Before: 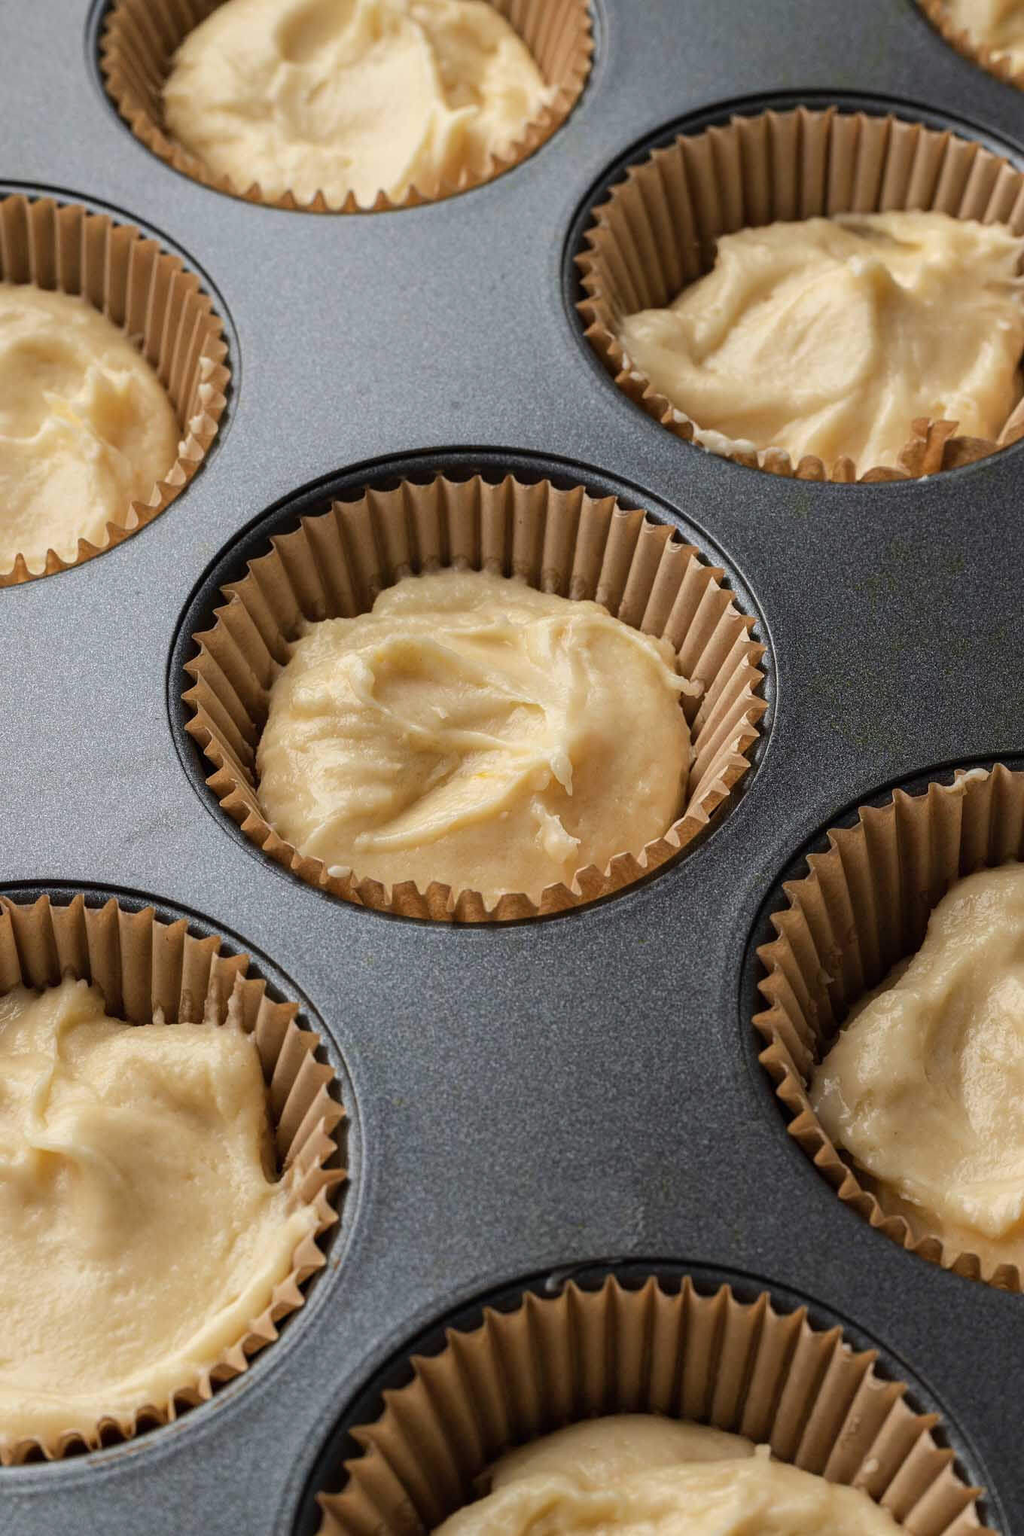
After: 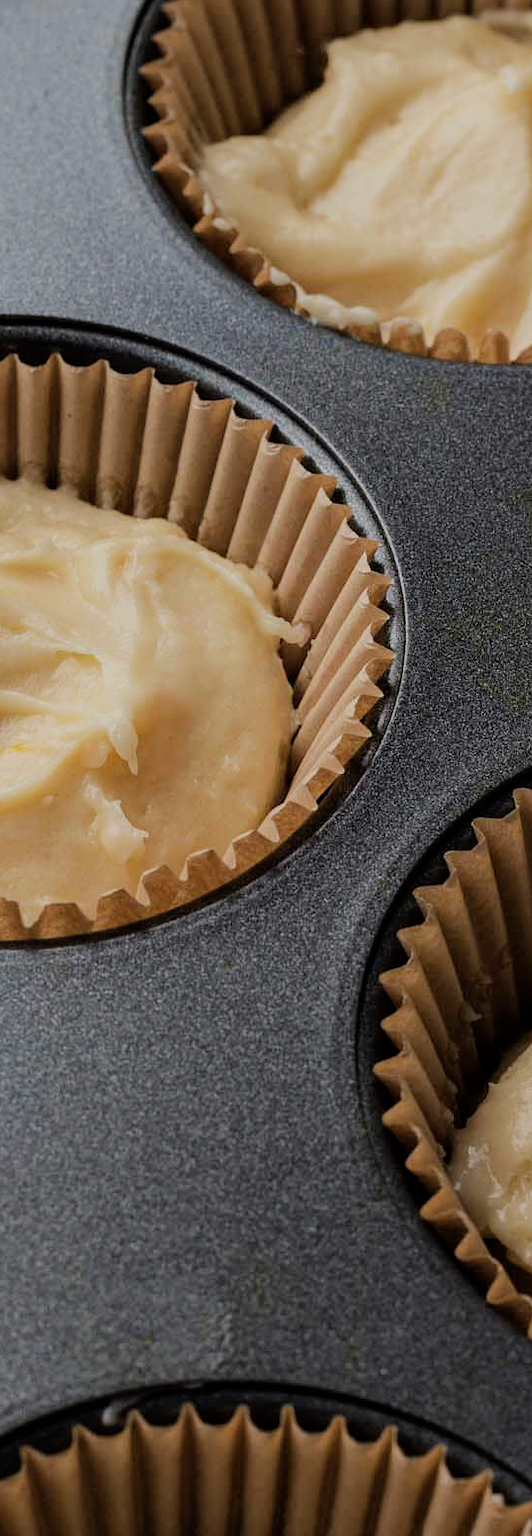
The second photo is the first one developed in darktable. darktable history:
crop: left 45.721%, top 13.393%, right 14.118%, bottom 10.01%
filmic rgb: black relative exposure -7.65 EV, white relative exposure 4.56 EV, hardness 3.61
